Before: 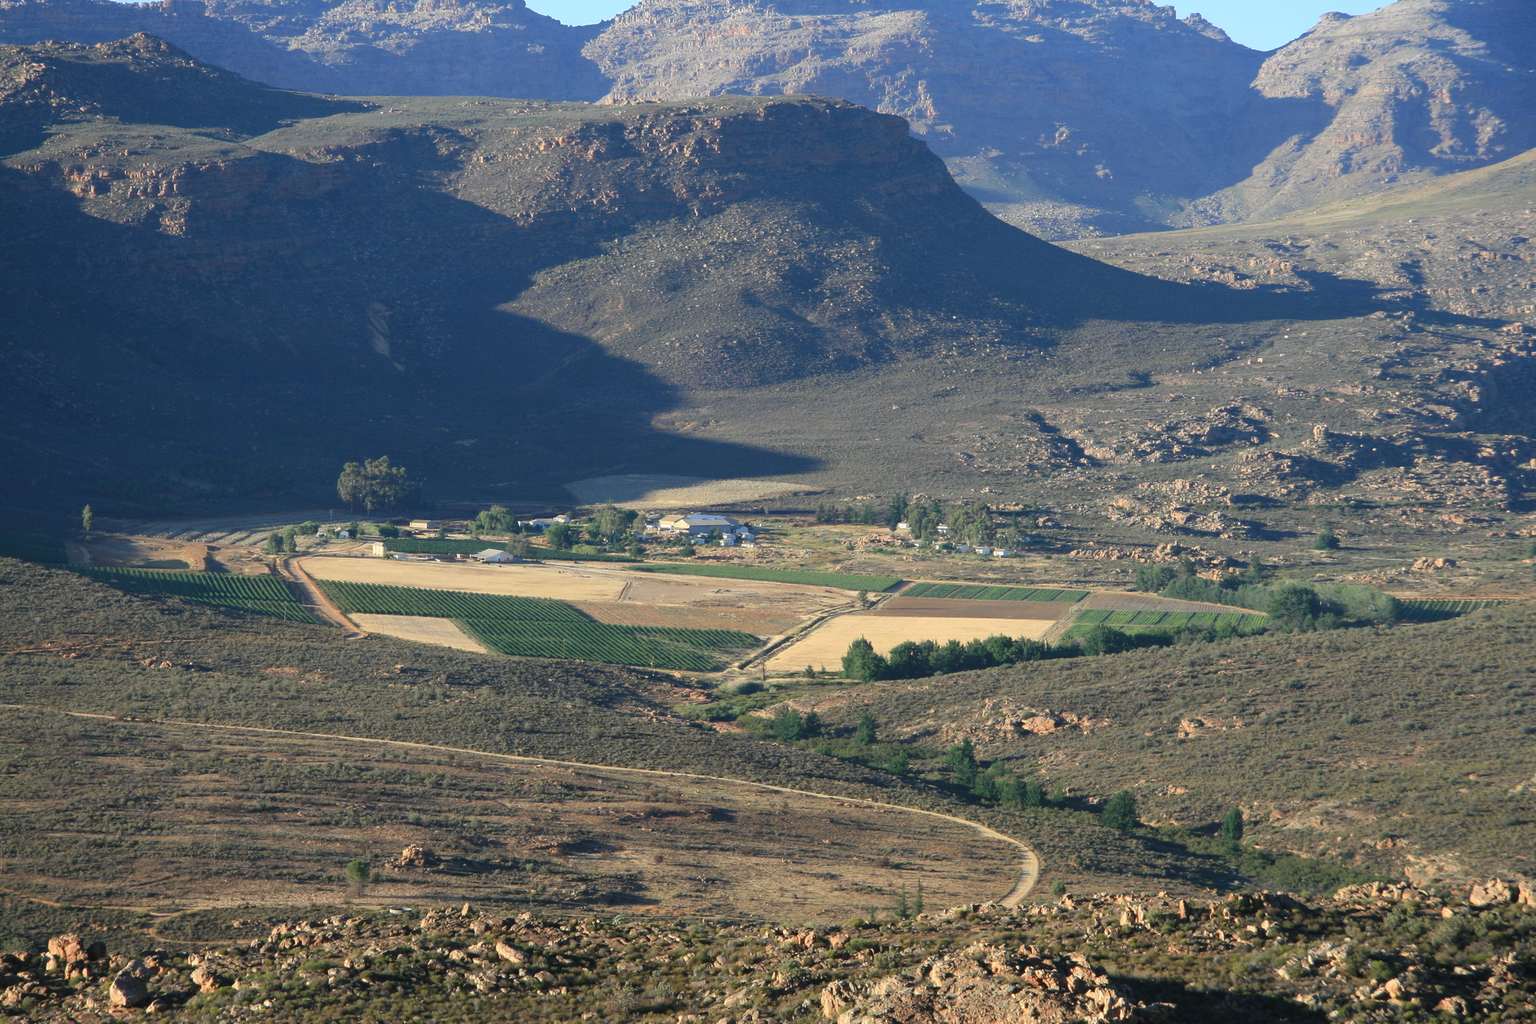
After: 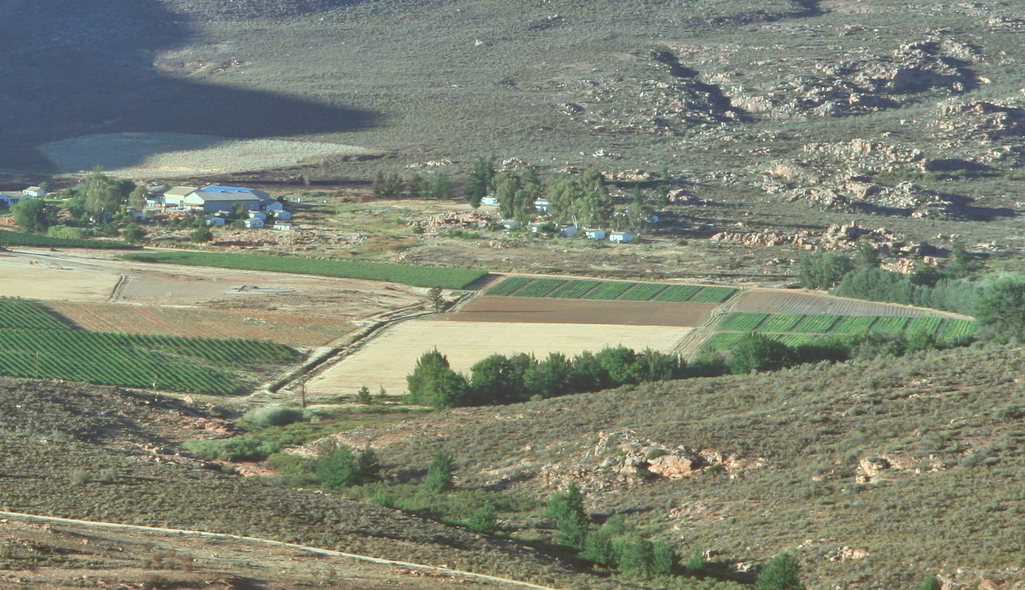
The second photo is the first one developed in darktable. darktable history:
crop: left 34.946%, top 36.676%, right 14.959%, bottom 20.035%
tone equalizer: -7 EV 0.161 EV, -6 EV 0.581 EV, -5 EV 1.13 EV, -4 EV 1.29 EV, -3 EV 1.15 EV, -2 EV 0.6 EV, -1 EV 0.168 EV
color correction: highlights a* -13.97, highlights b* -16.64, shadows a* 10.64, shadows b* 29
